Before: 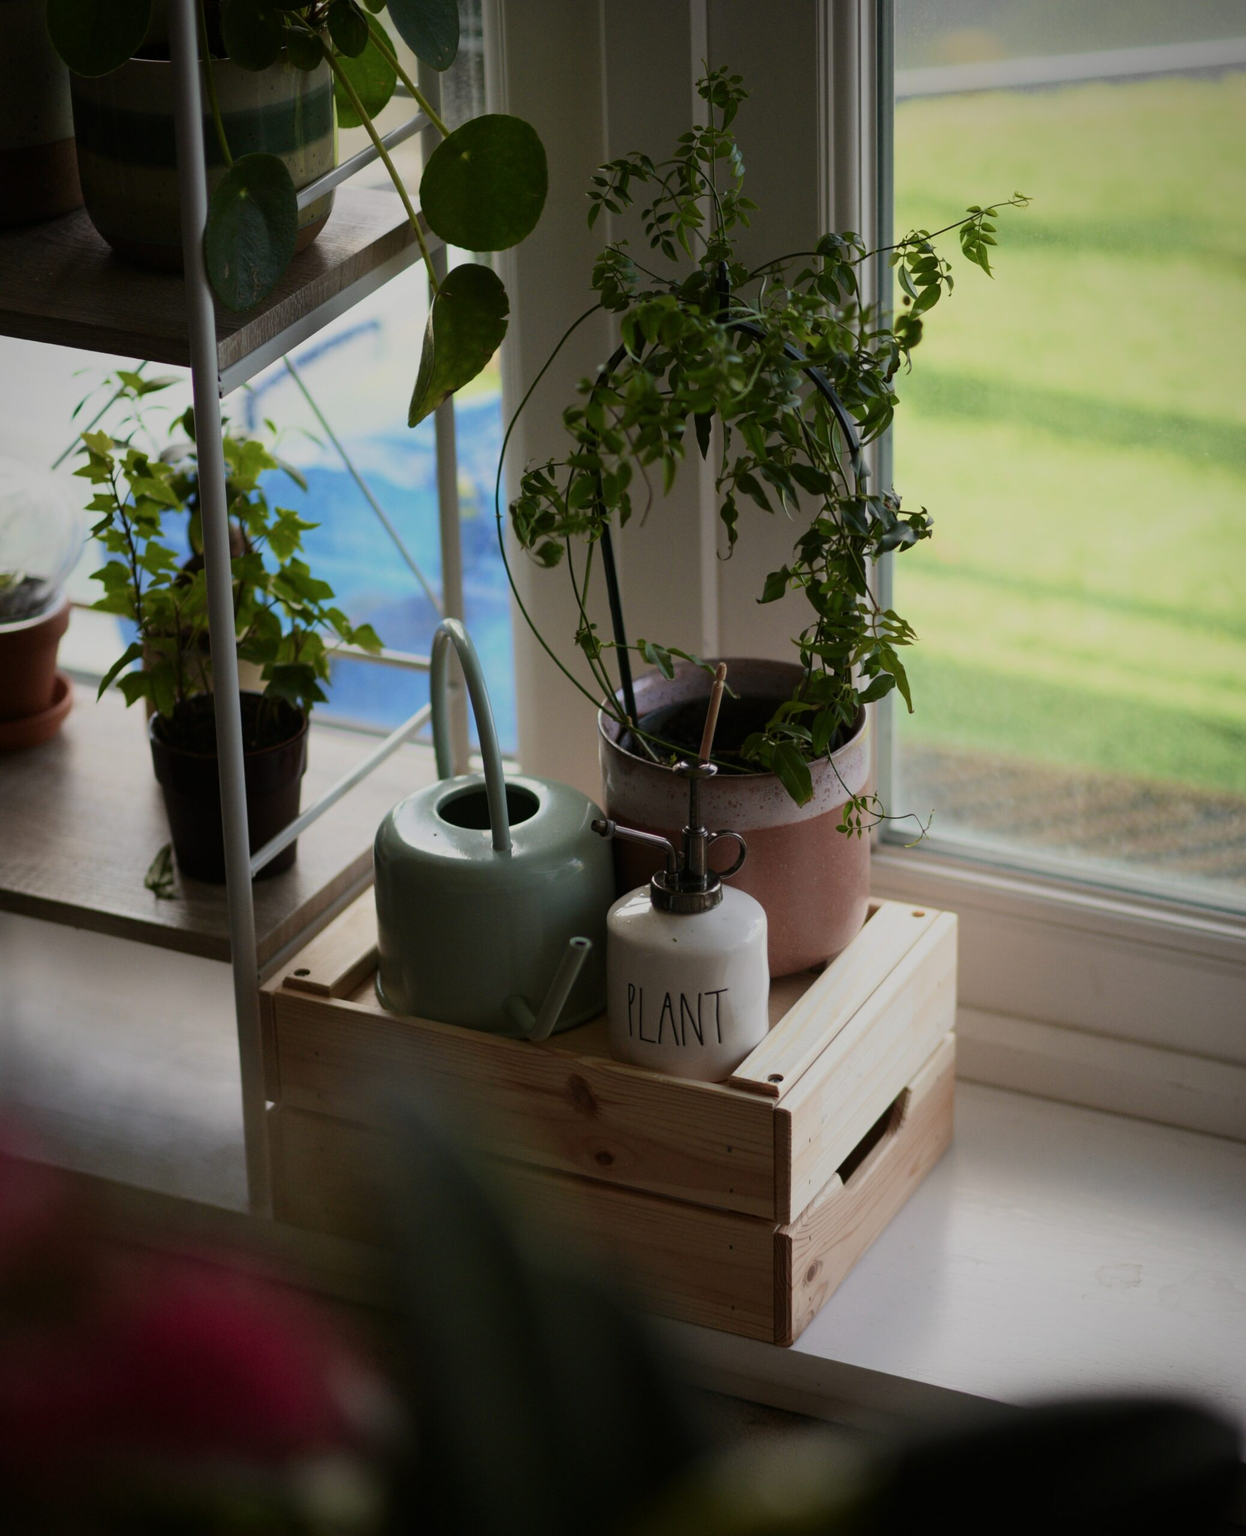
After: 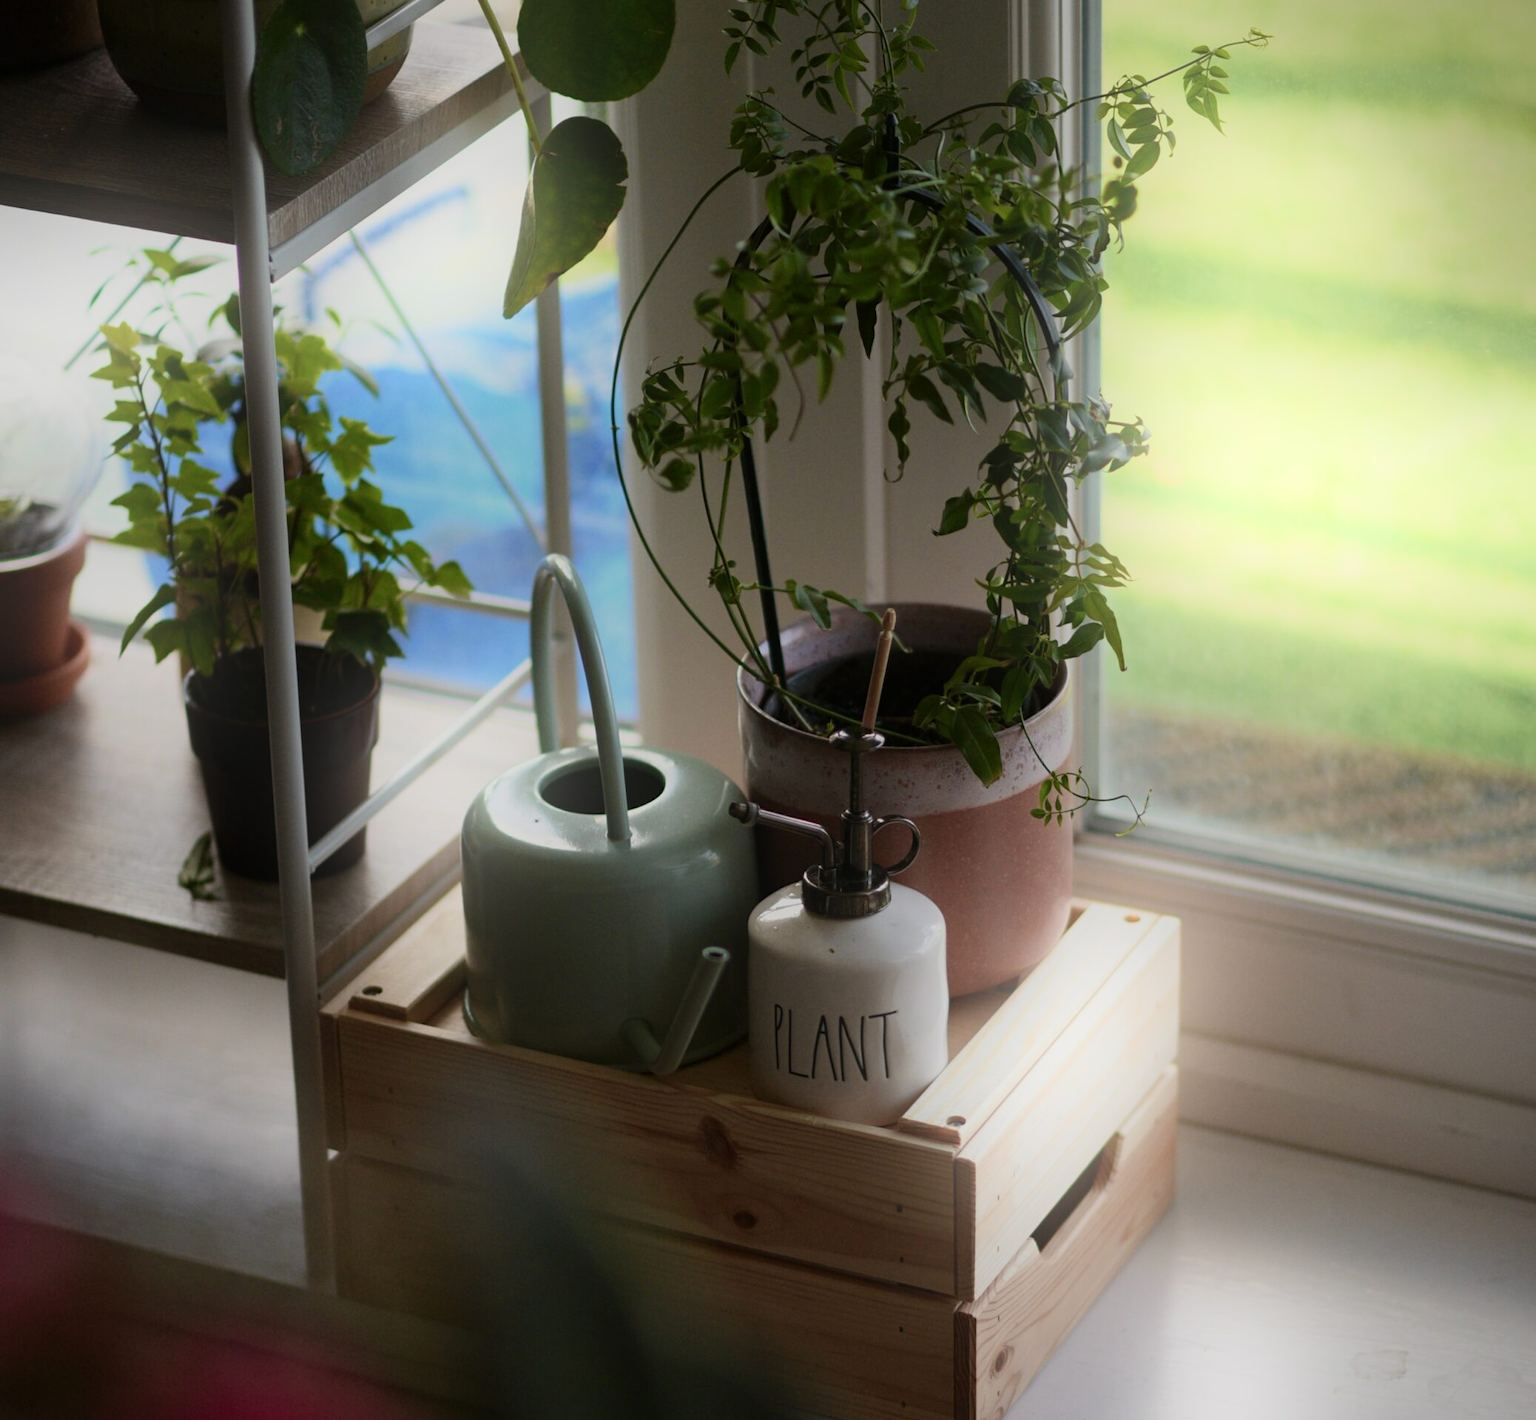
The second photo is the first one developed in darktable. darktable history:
crop: top 11.038%, bottom 13.962%
bloom: on, module defaults
